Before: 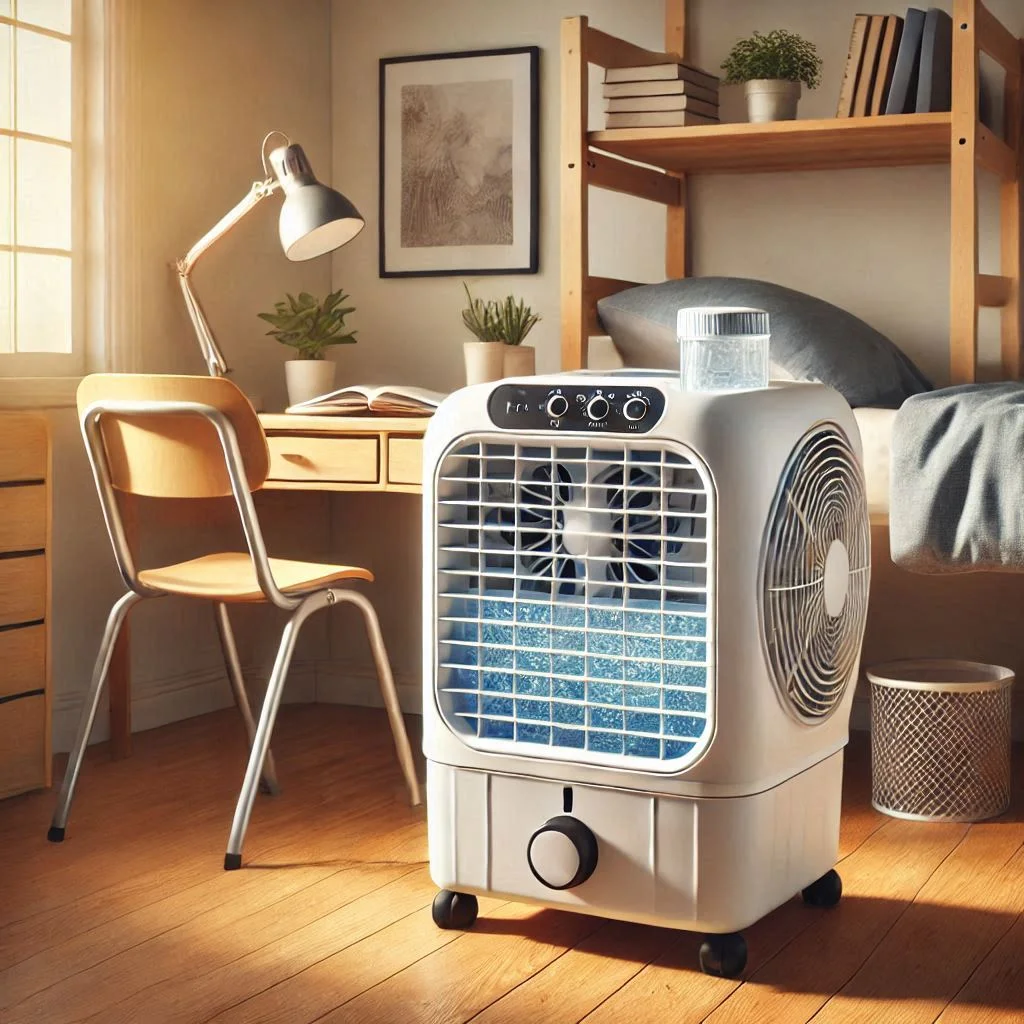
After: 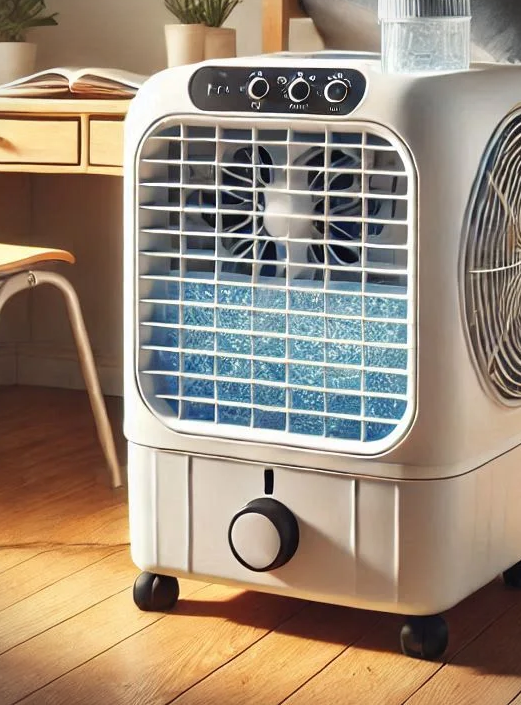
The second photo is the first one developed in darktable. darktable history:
vignetting: fall-off start 92.6%, brightness -0.52, saturation -0.51, center (-0.012, 0)
crop and rotate: left 29.237%, top 31.152%, right 19.807%
